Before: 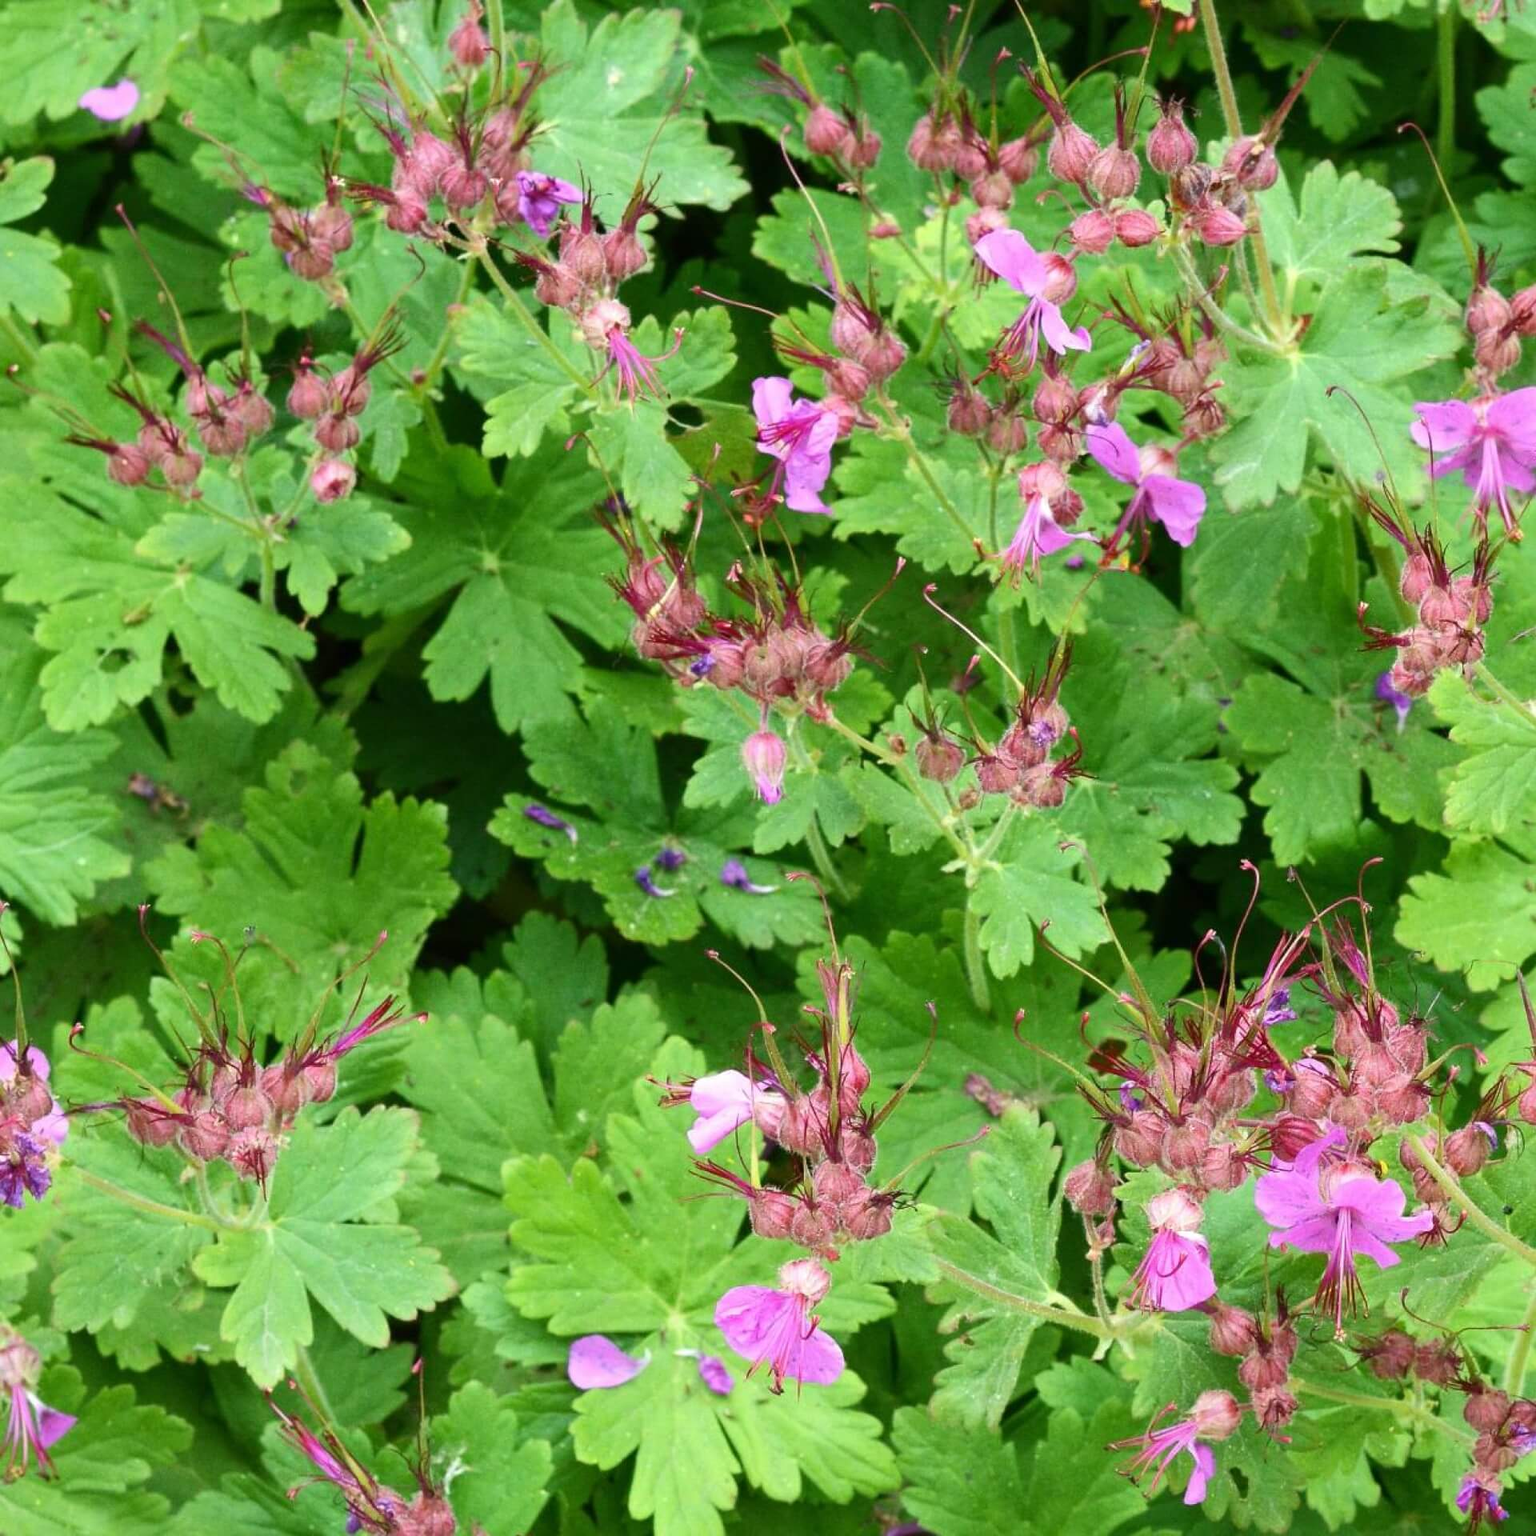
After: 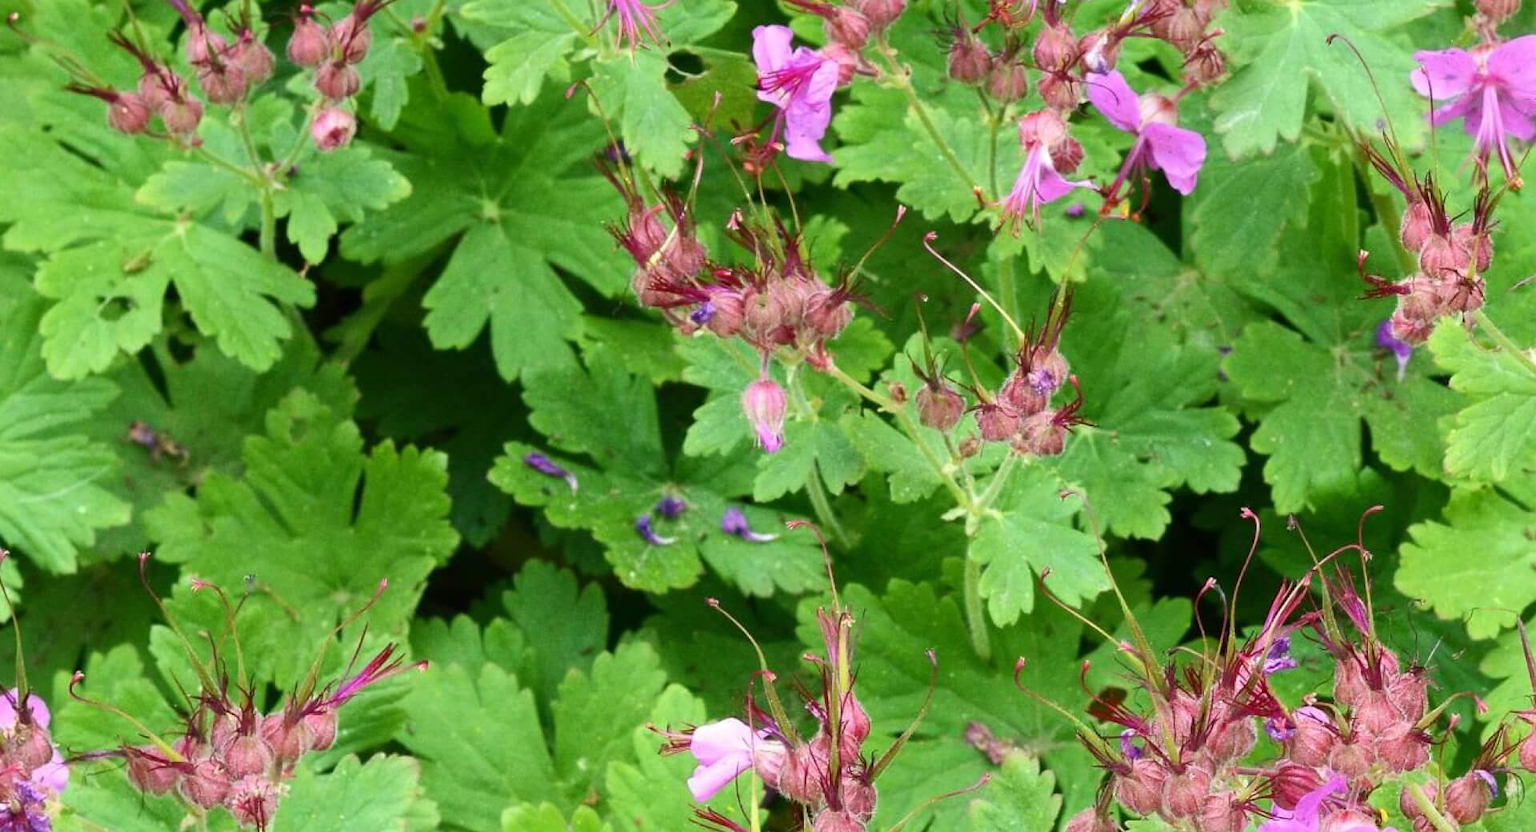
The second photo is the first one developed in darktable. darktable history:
crop and rotate: top 22.953%, bottom 22.792%
